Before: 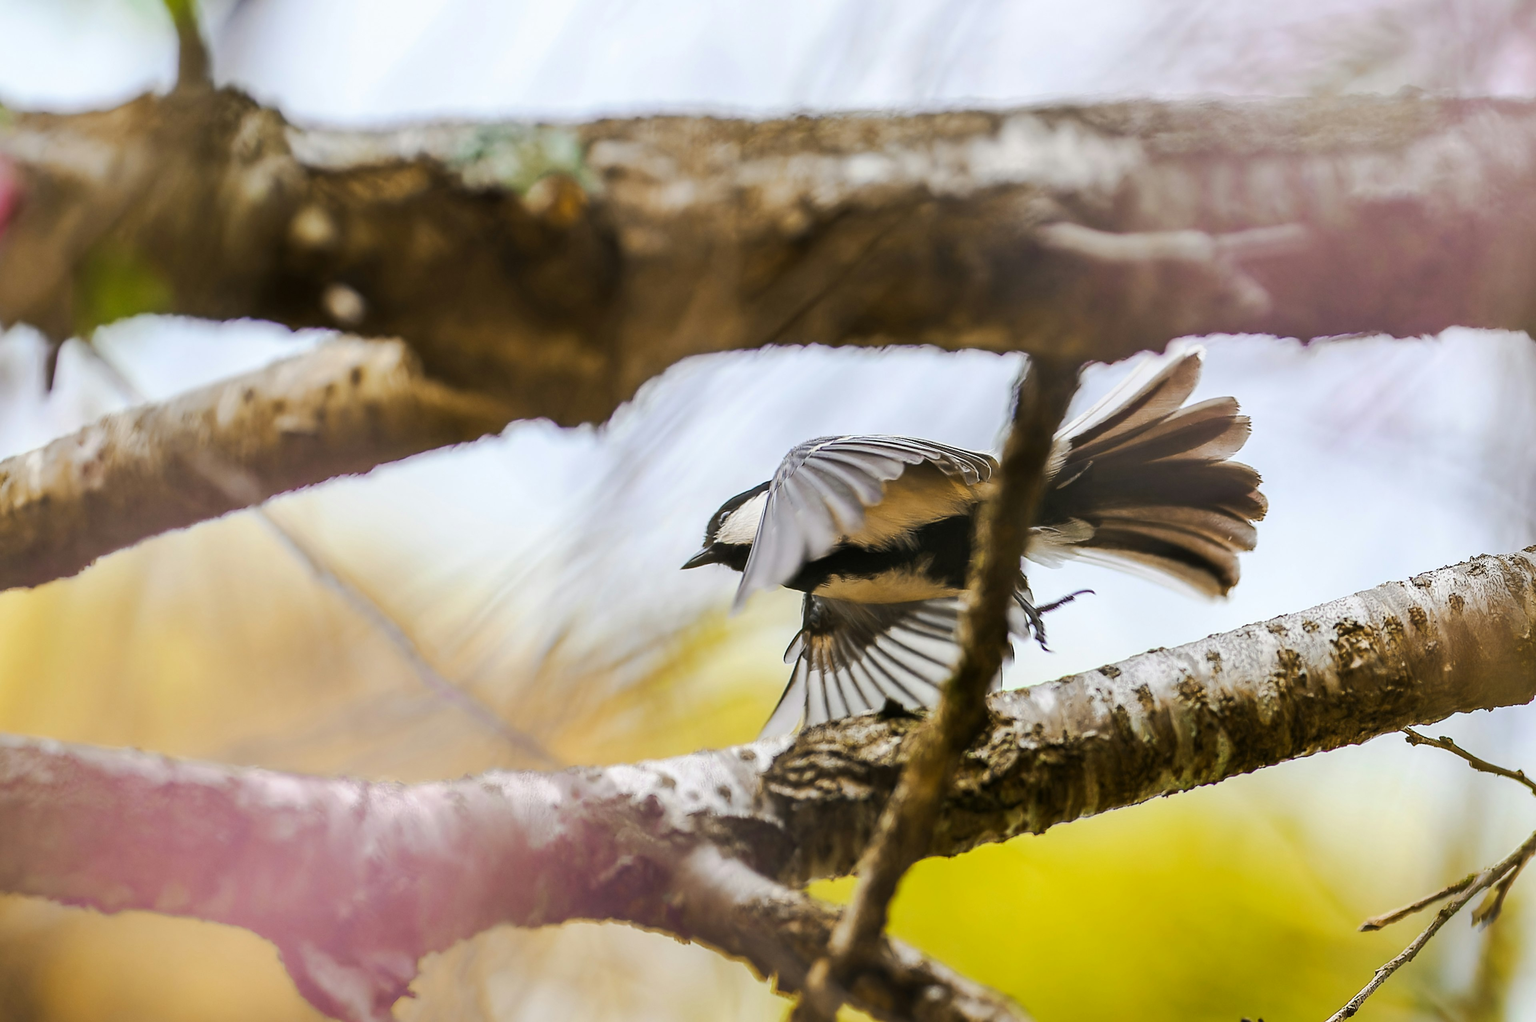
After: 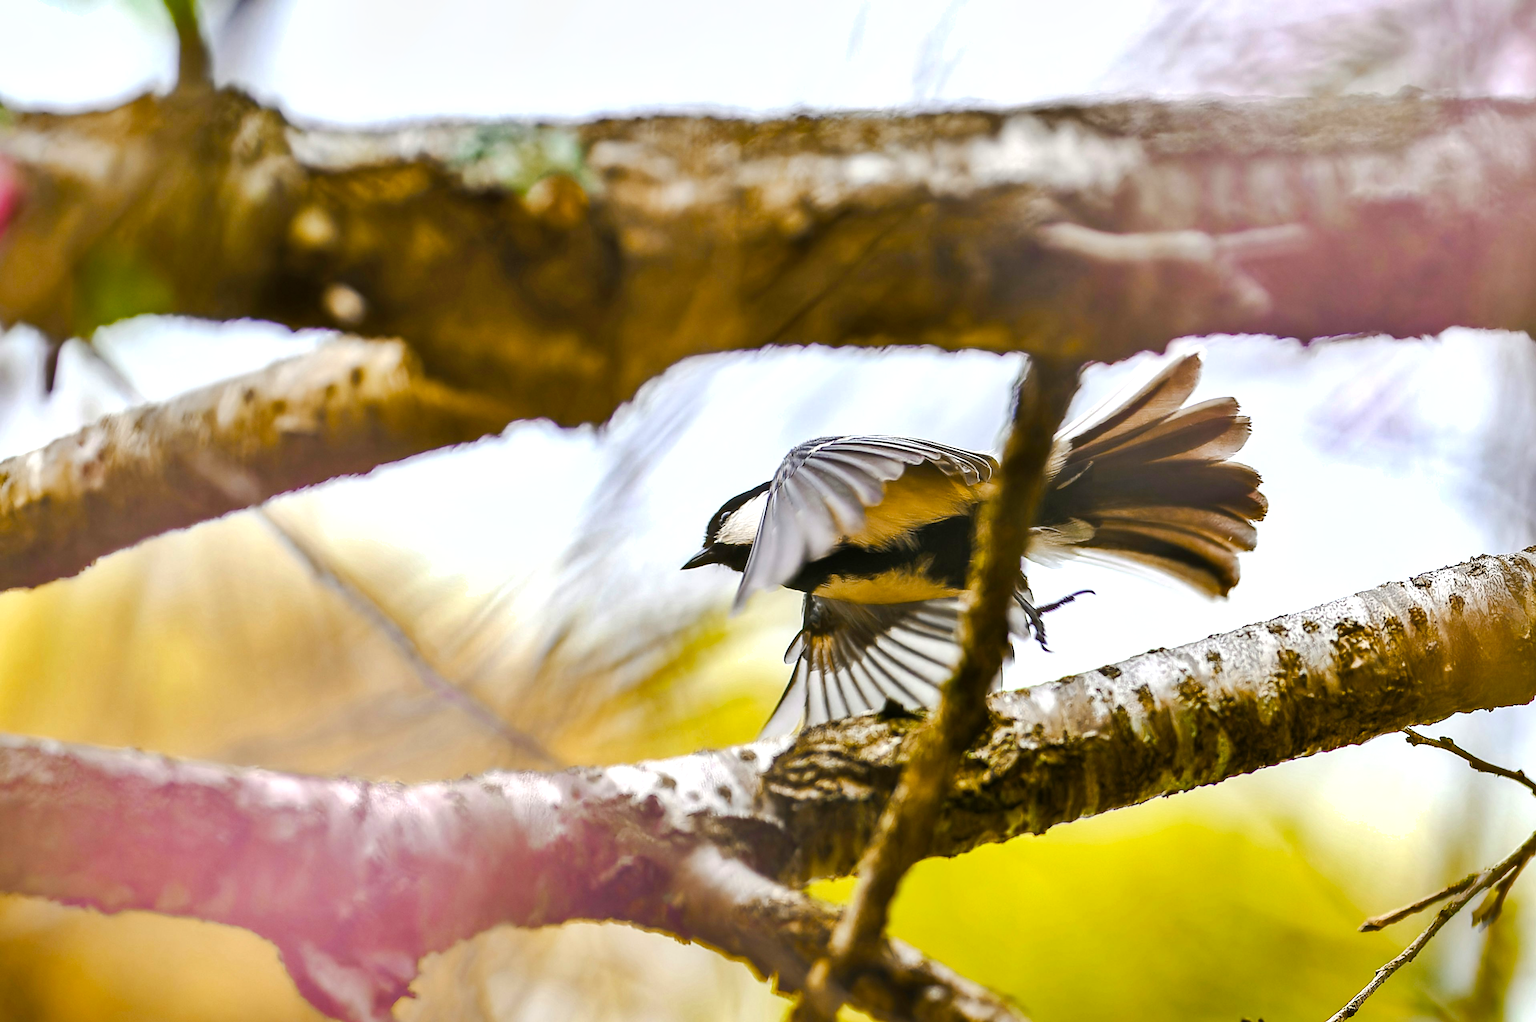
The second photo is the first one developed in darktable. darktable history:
color balance rgb: perceptual saturation grading › global saturation 24.104%, perceptual saturation grading › highlights -23.945%, perceptual saturation grading › mid-tones 24.575%, perceptual saturation grading › shadows 39.698%, perceptual brilliance grading › global brilliance 11.243%
shadows and highlights: shadows 60.59, soften with gaussian
